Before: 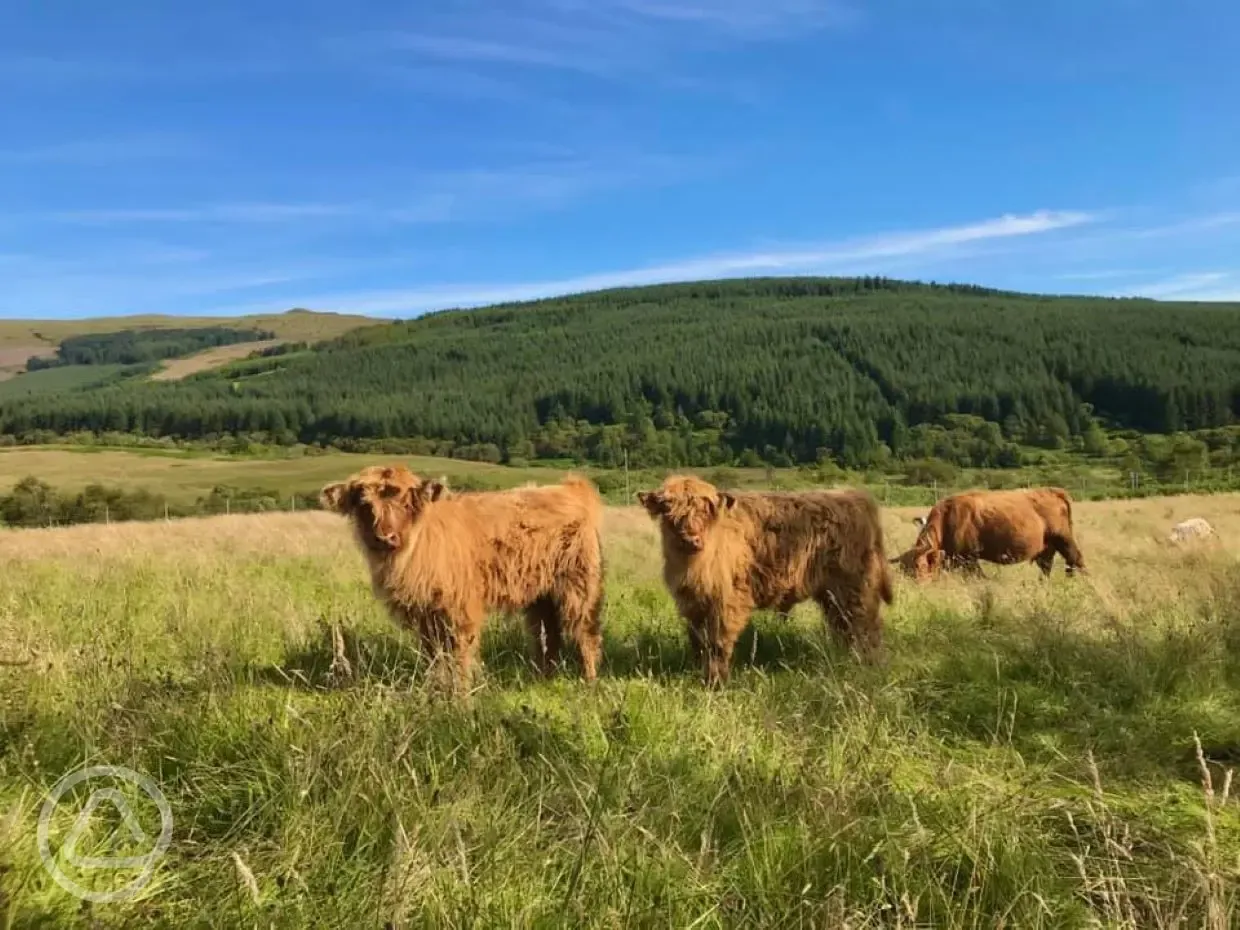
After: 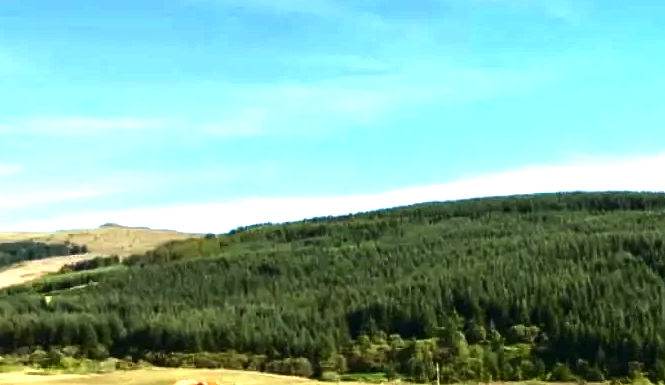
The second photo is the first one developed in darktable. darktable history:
crop: left 15.19%, top 9.302%, right 31.142%, bottom 49.216%
contrast brightness saturation: contrast 0.289
levels: levels [0.012, 0.367, 0.697]
